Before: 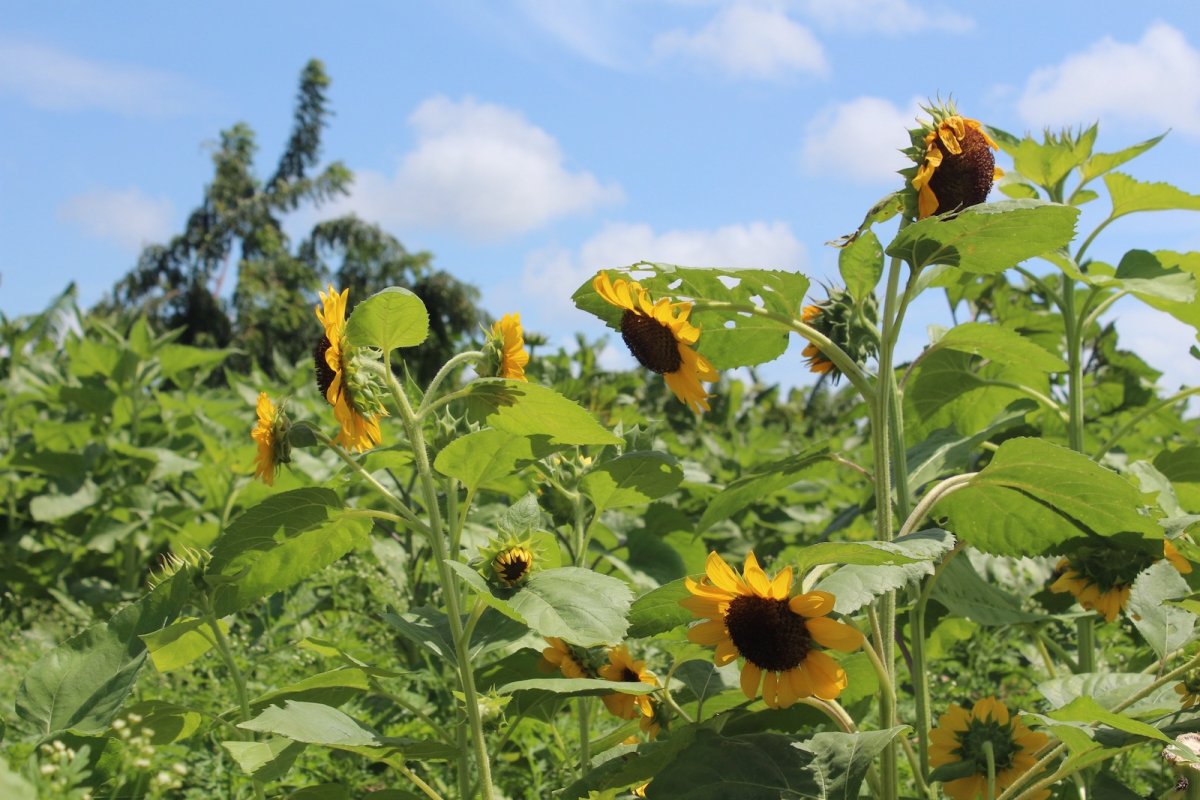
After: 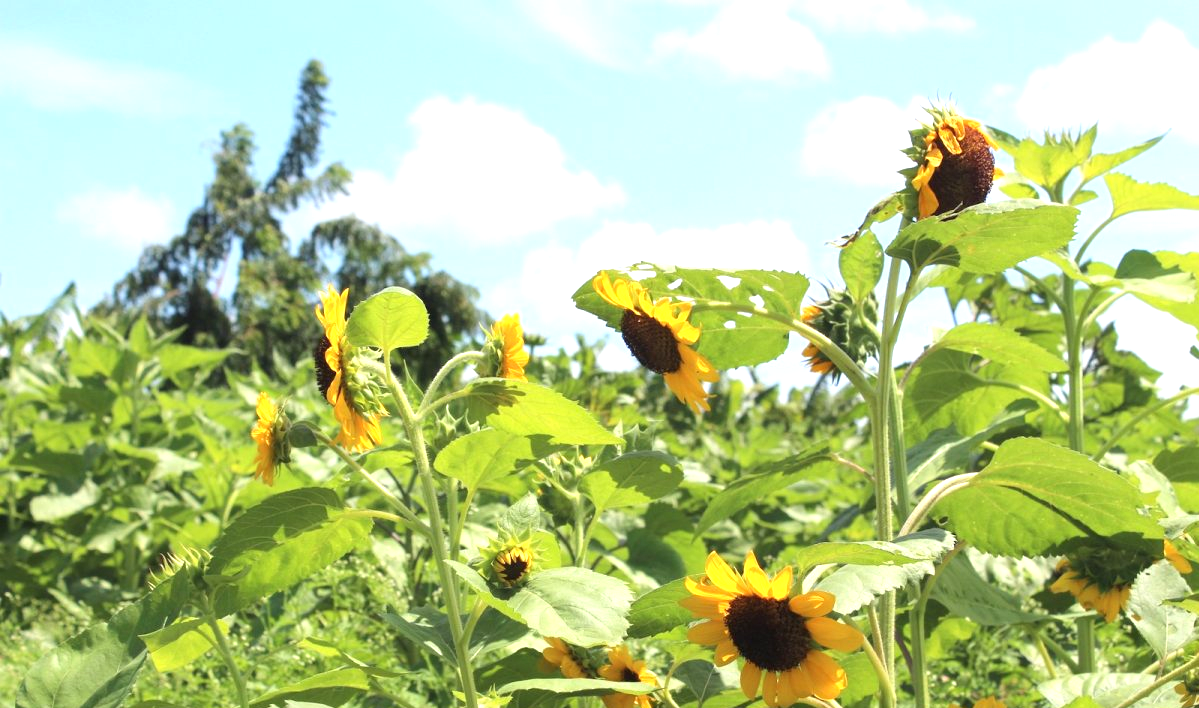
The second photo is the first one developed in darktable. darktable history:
crop and rotate: top 0%, bottom 11.49%
exposure: black level correction 0, exposure 1.015 EV, compensate exposure bias true, compensate highlight preservation false
